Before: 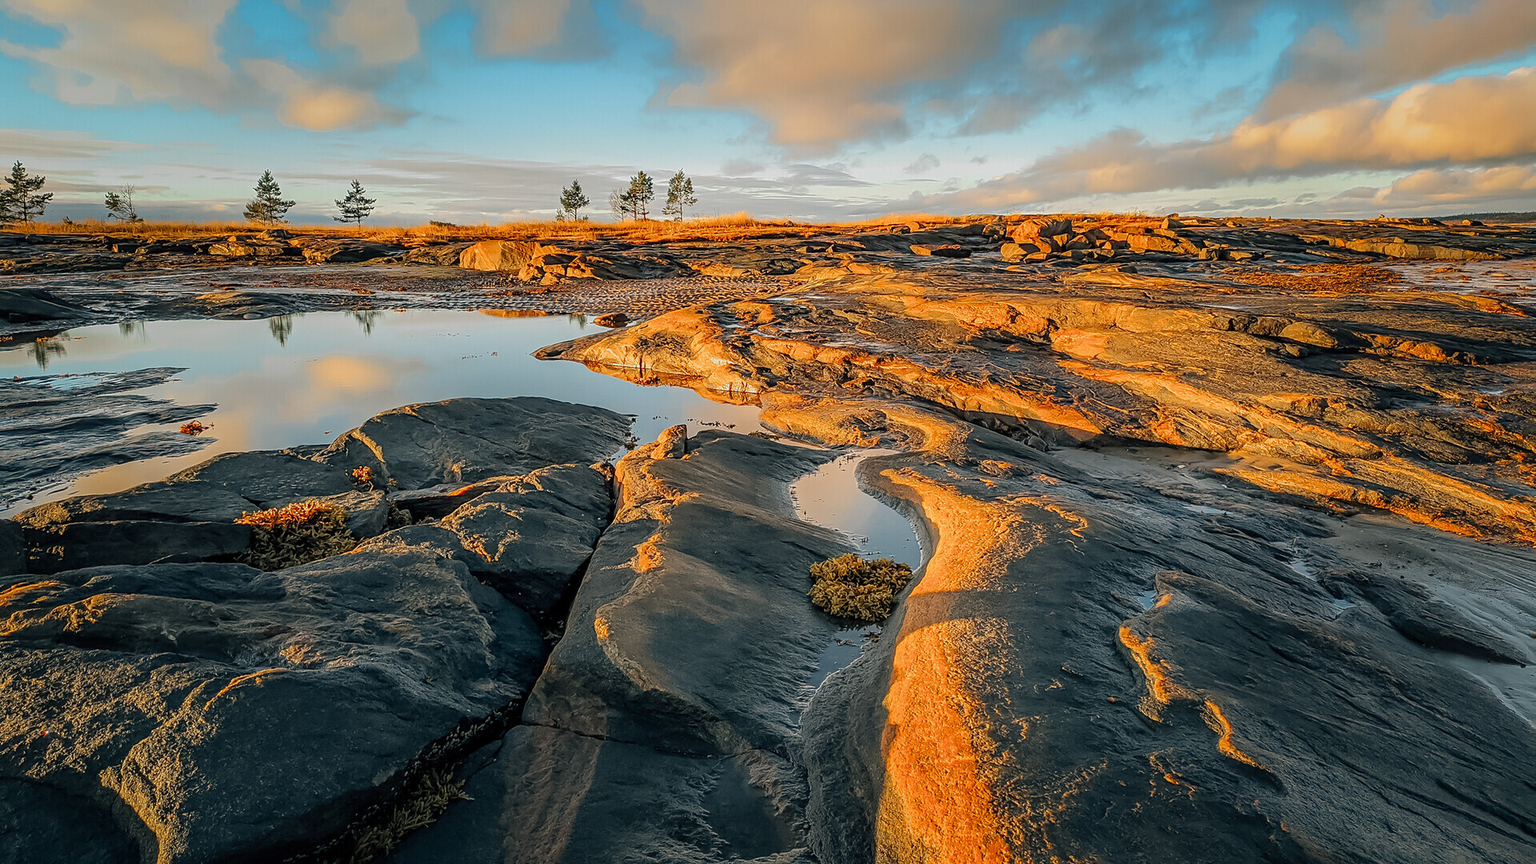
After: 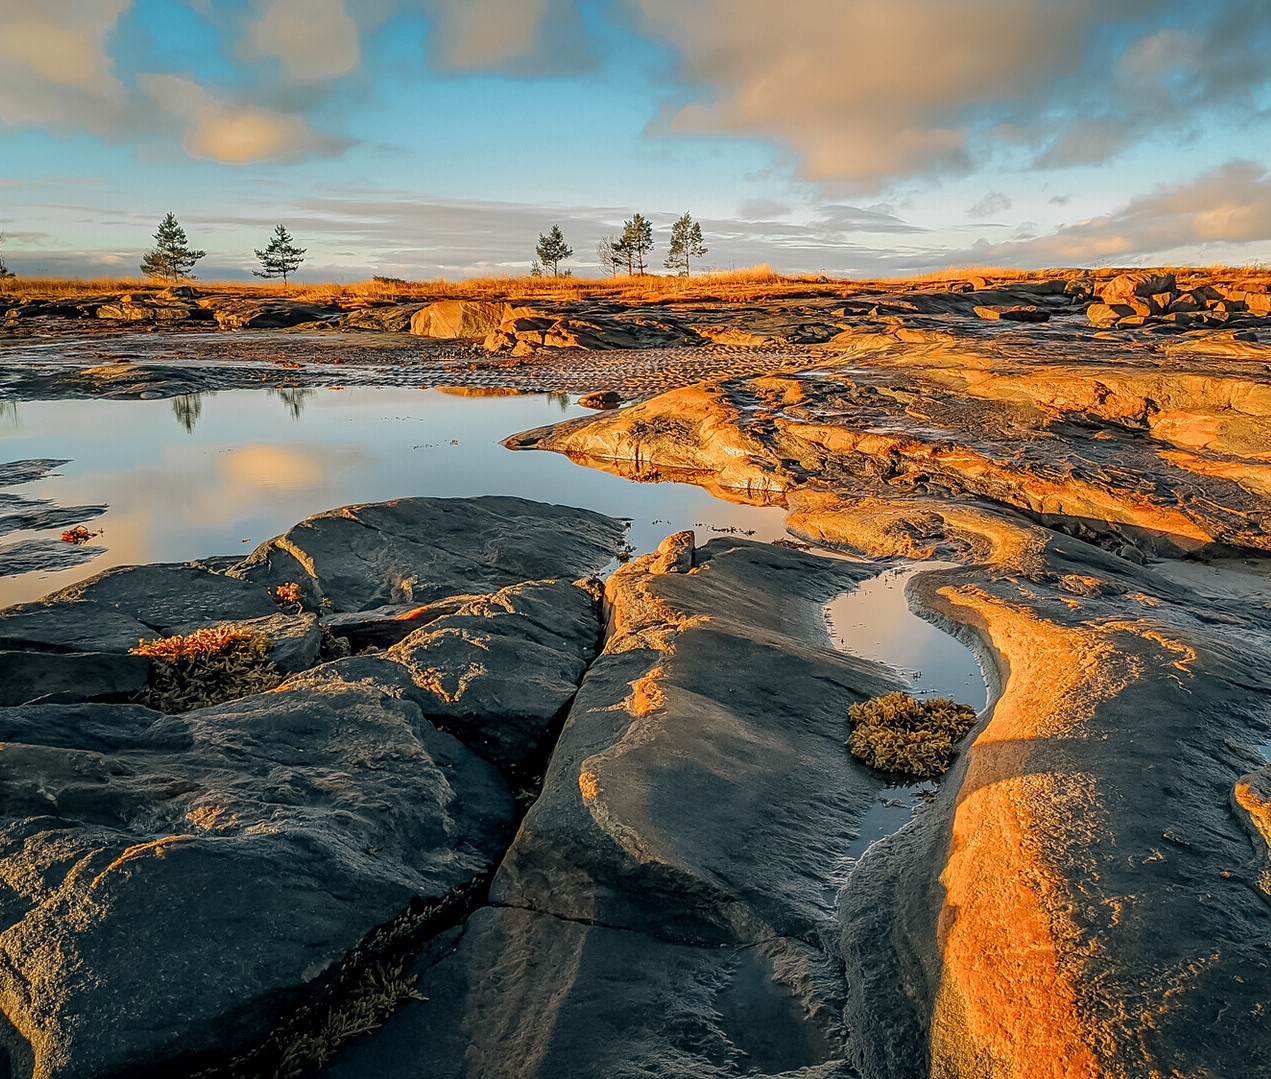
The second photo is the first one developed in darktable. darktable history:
crop and rotate: left 8.568%, right 25.198%
local contrast: highlights 100%, shadows 99%, detail 119%, midtone range 0.2
